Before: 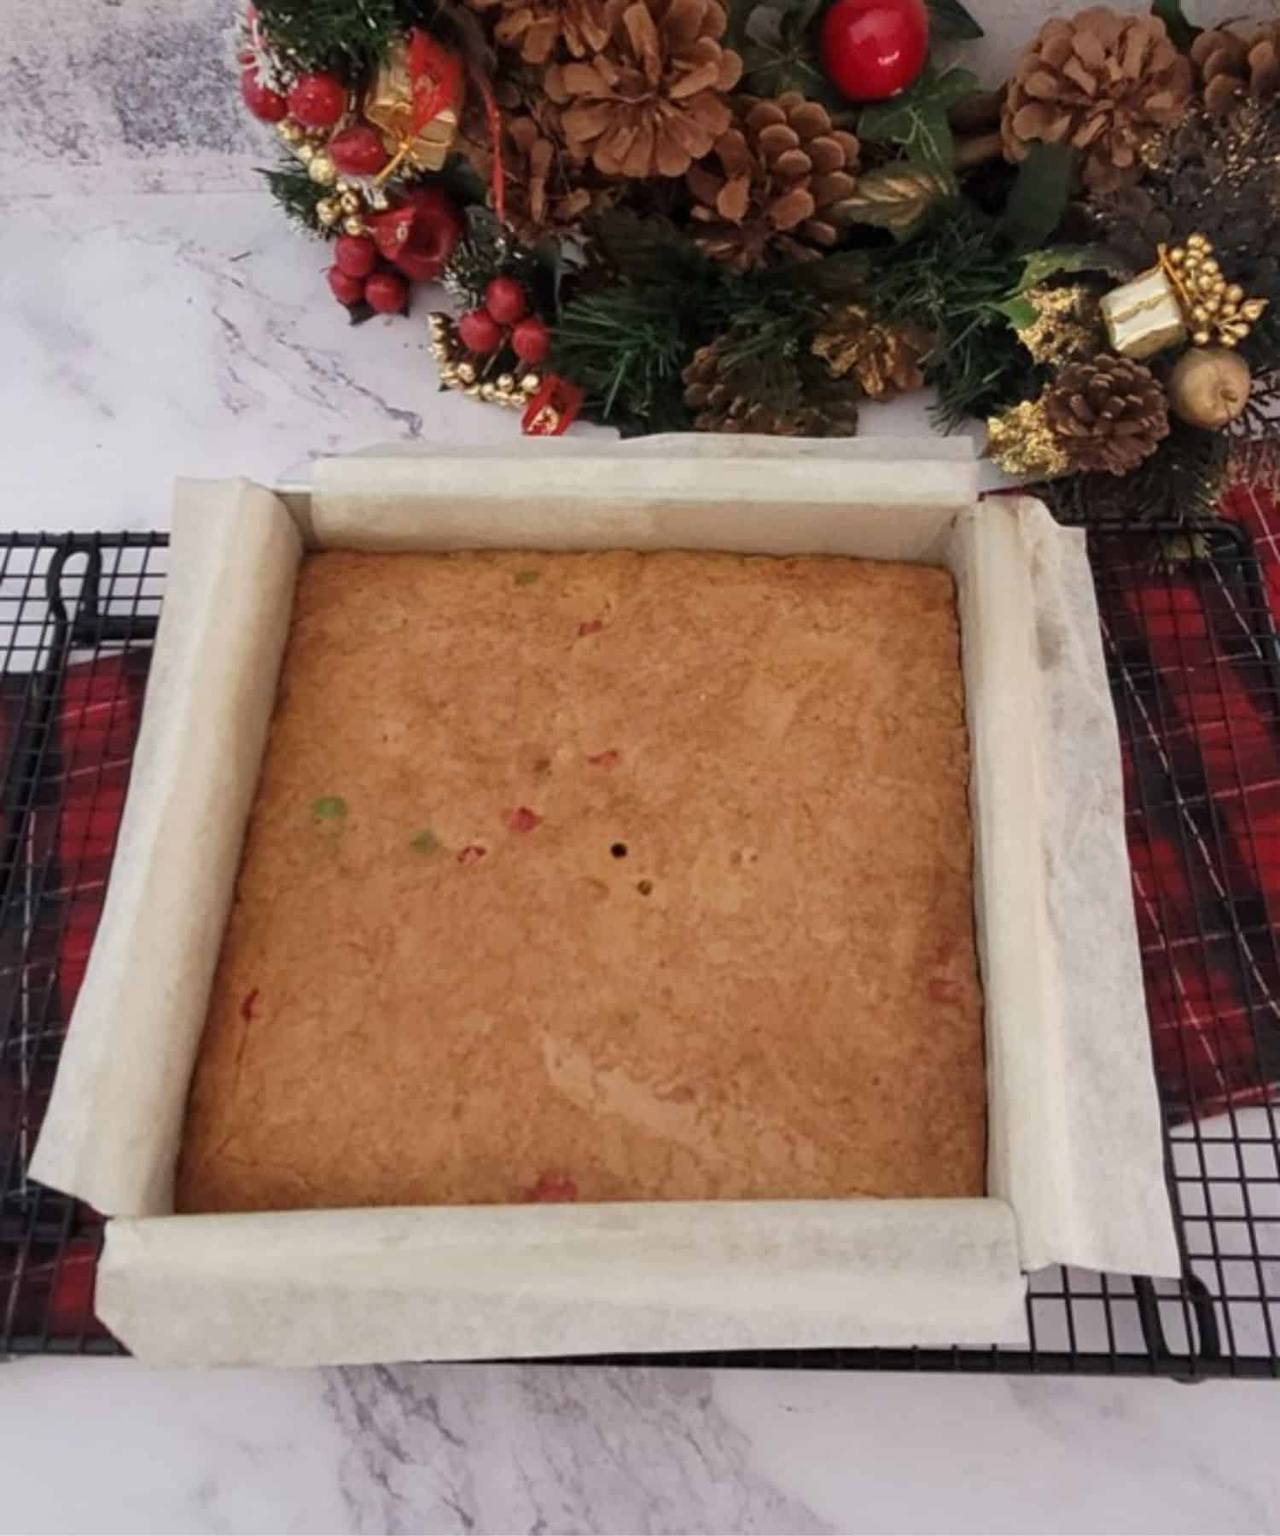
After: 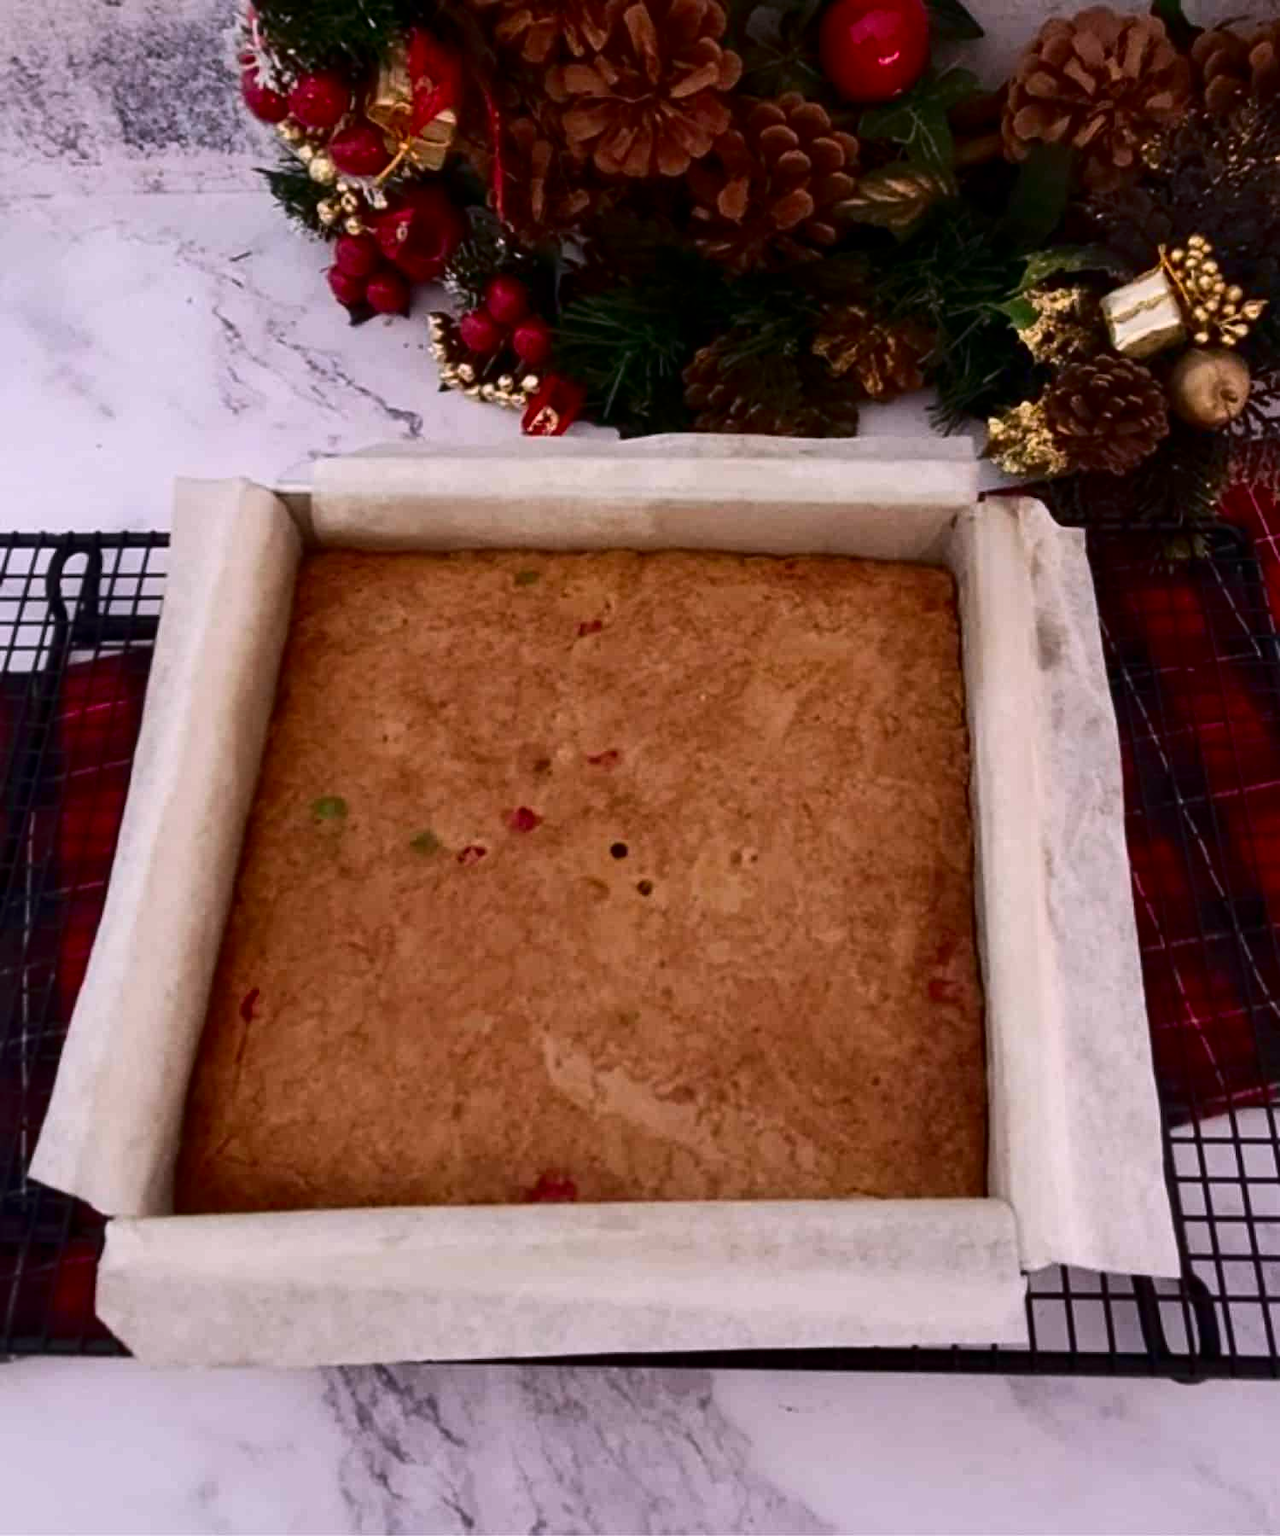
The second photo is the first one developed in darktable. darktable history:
contrast brightness saturation: contrast 0.19, brightness -0.24, saturation 0.11
white balance: red 1.05, blue 1.072
